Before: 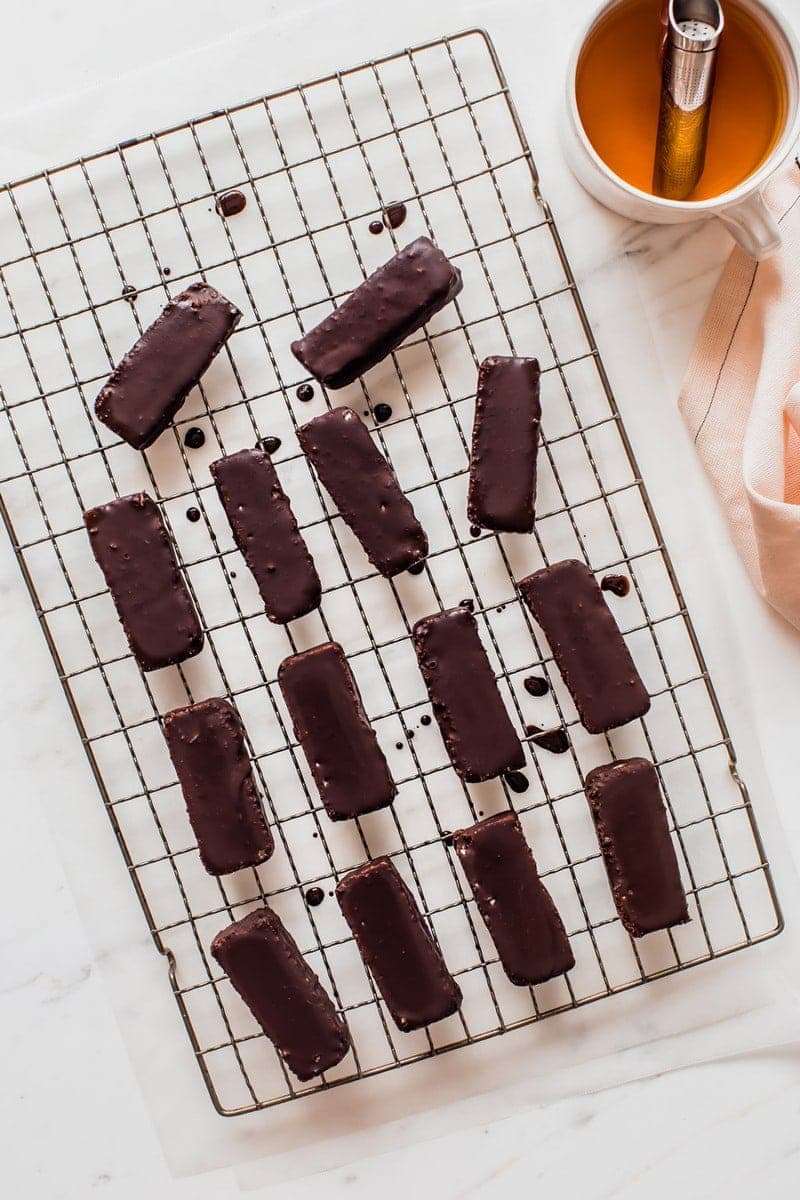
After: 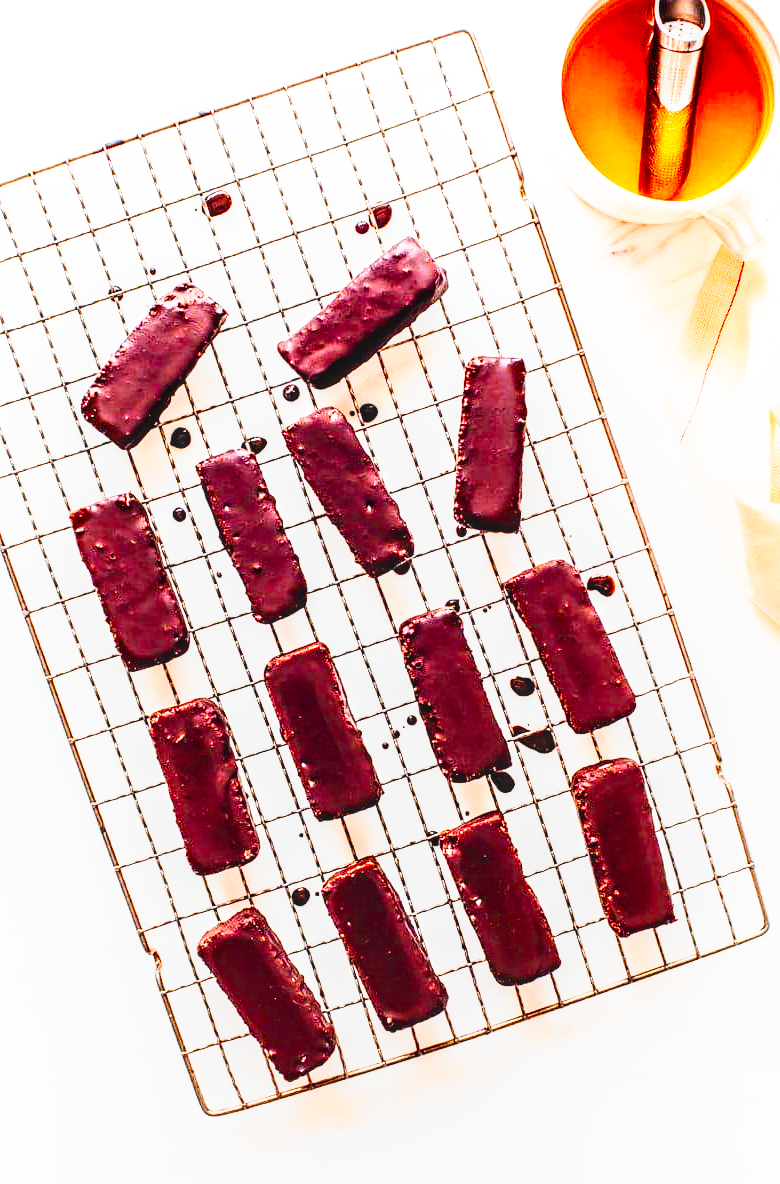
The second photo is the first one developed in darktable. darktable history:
exposure: exposure 0.496 EV, compensate highlight preservation false
local contrast: on, module defaults
crop and rotate: left 1.774%, right 0.633%, bottom 1.28%
contrast brightness saturation: contrast 0.23, brightness 0.1, saturation 0.29
base curve: curves: ch0 [(0, 0) (0.007, 0.004) (0.027, 0.03) (0.046, 0.07) (0.207, 0.54) (0.442, 0.872) (0.673, 0.972) (1, 1)], preserve colors none
color balance rgb: perceptual saturation grading › global saturation 20%, perceptual saturation grading › highlights -25%, perceptual saturation grading › shadows 25%
